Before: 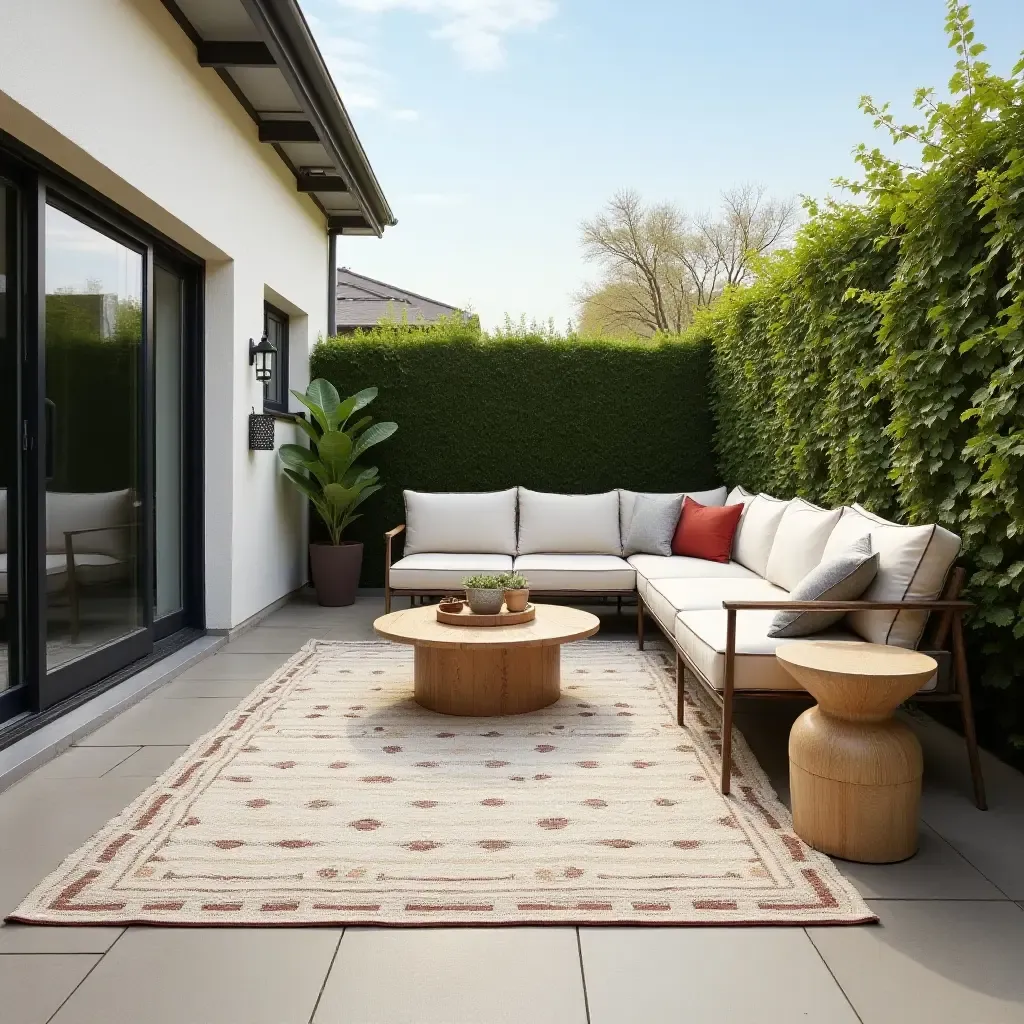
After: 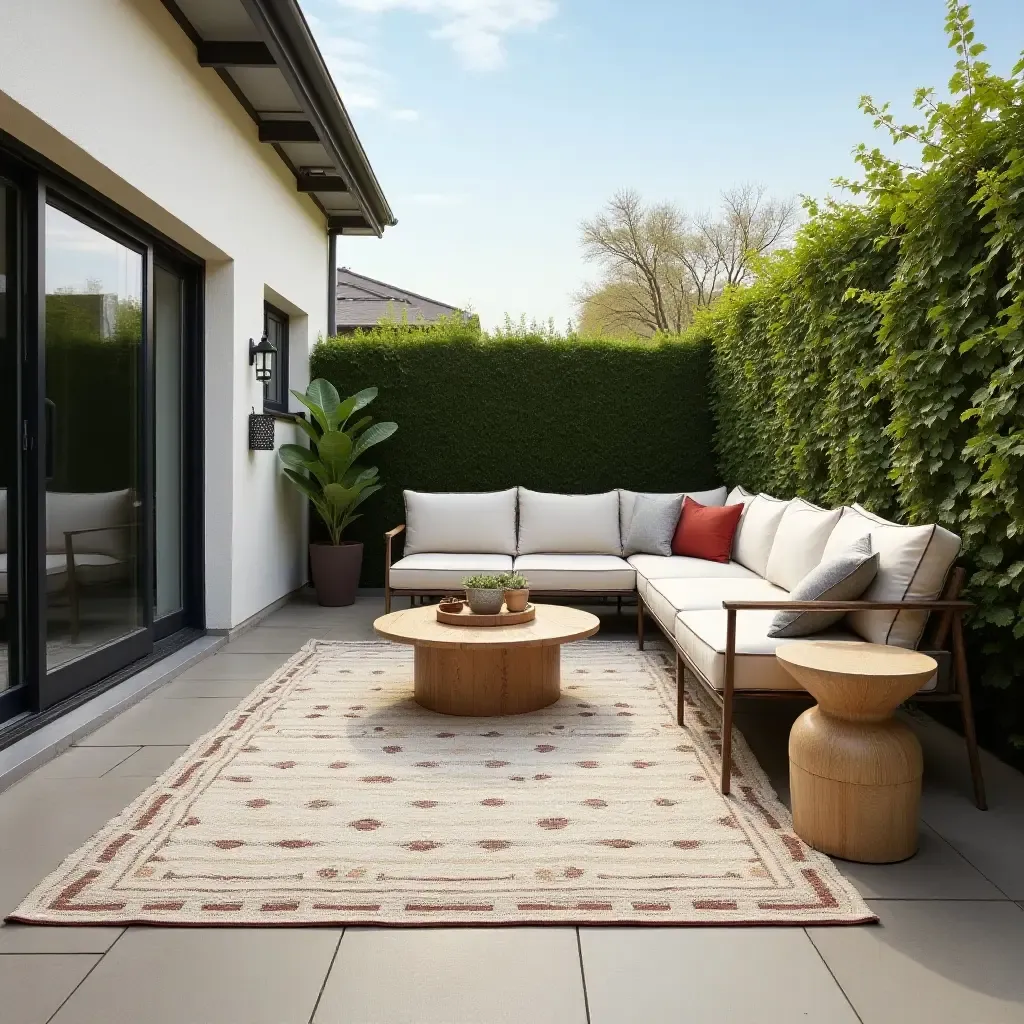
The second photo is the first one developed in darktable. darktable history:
shadows and highlights: radius 336.88, shadows 28.21, soften with gaussian
base curve: curves: ch0 [(0, 0) (0.303, 0.277) (1, 1)], exposure shift 0.01, preserve colors none
